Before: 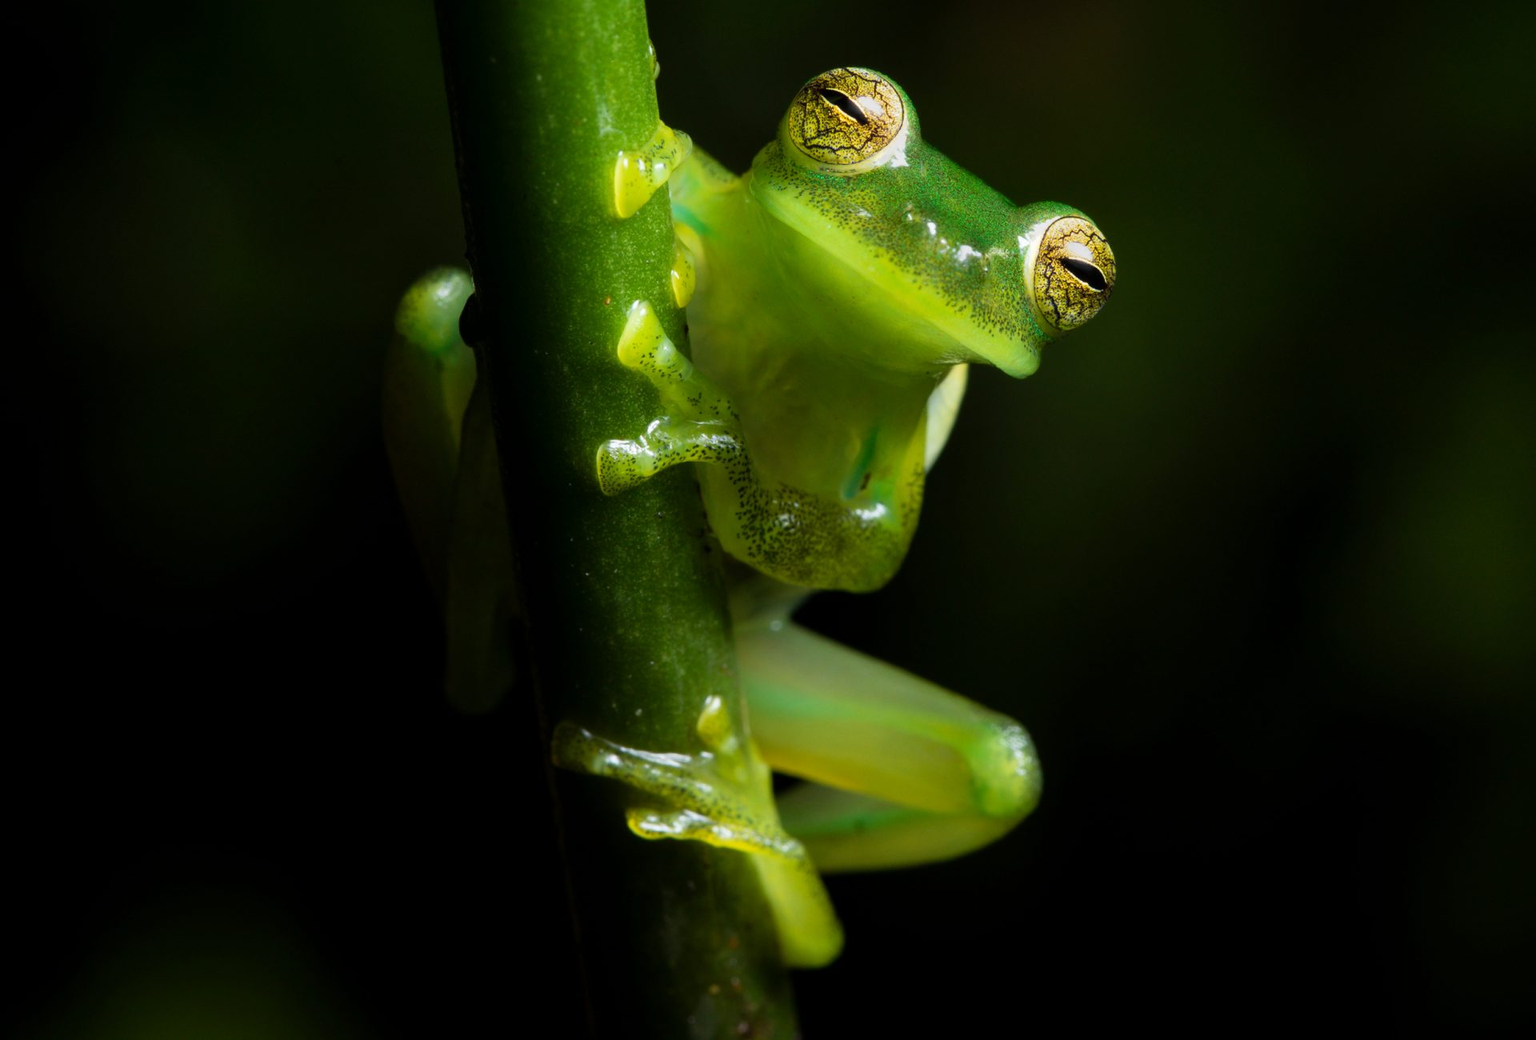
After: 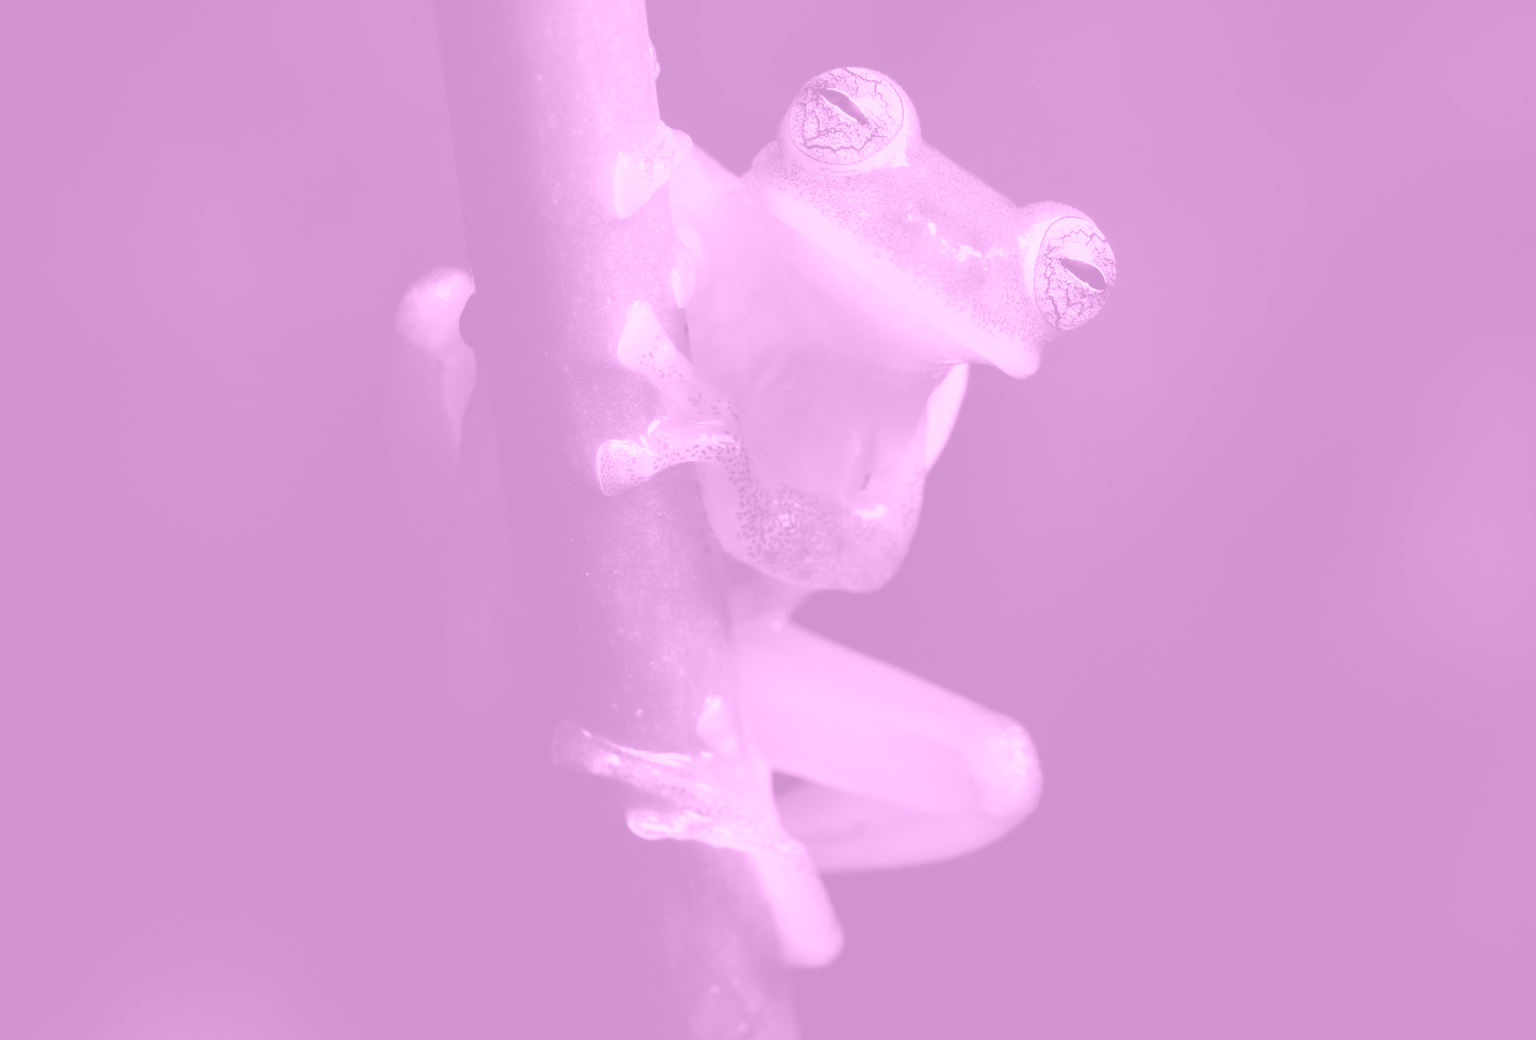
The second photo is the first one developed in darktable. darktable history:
exposure: exposure 0.2 EV, compensate highlight preservation false
colorize: hue 331.2°, saturation 75%, source mix 30.28%, lightness 70.52%, version 1
color contrast: green-magenta contrast 0.96
